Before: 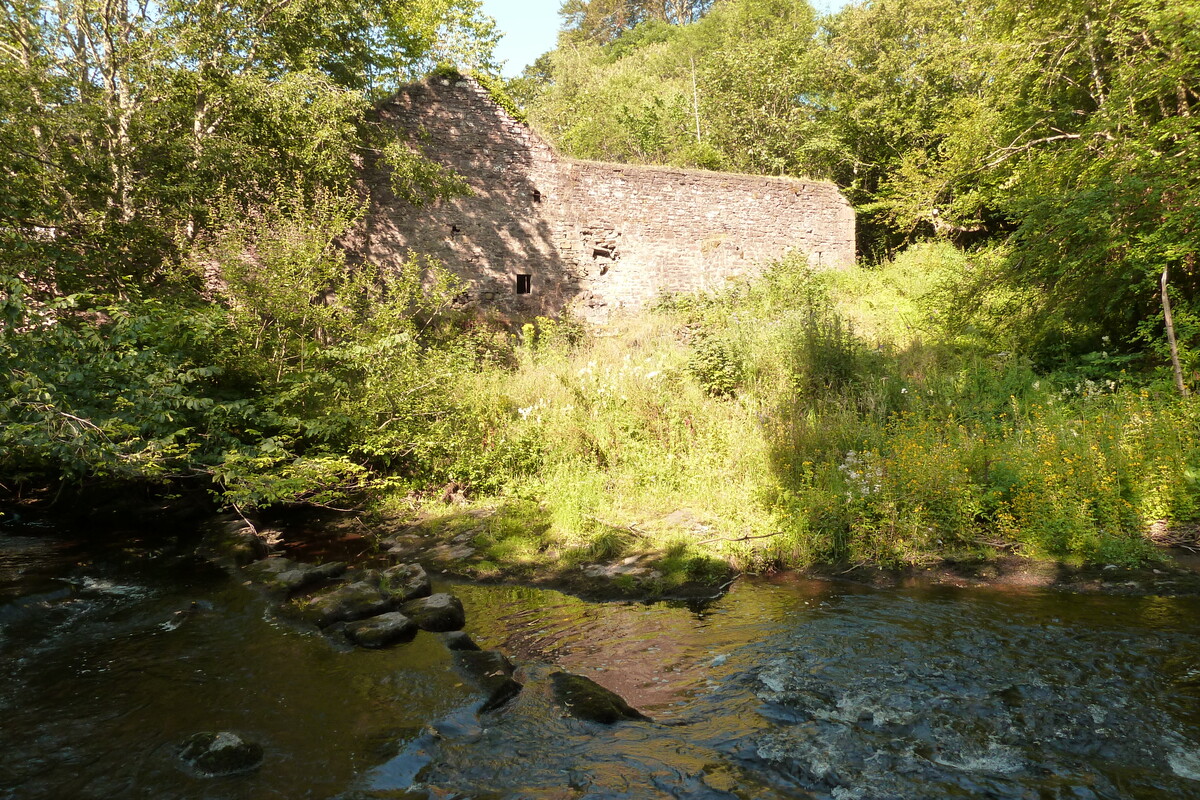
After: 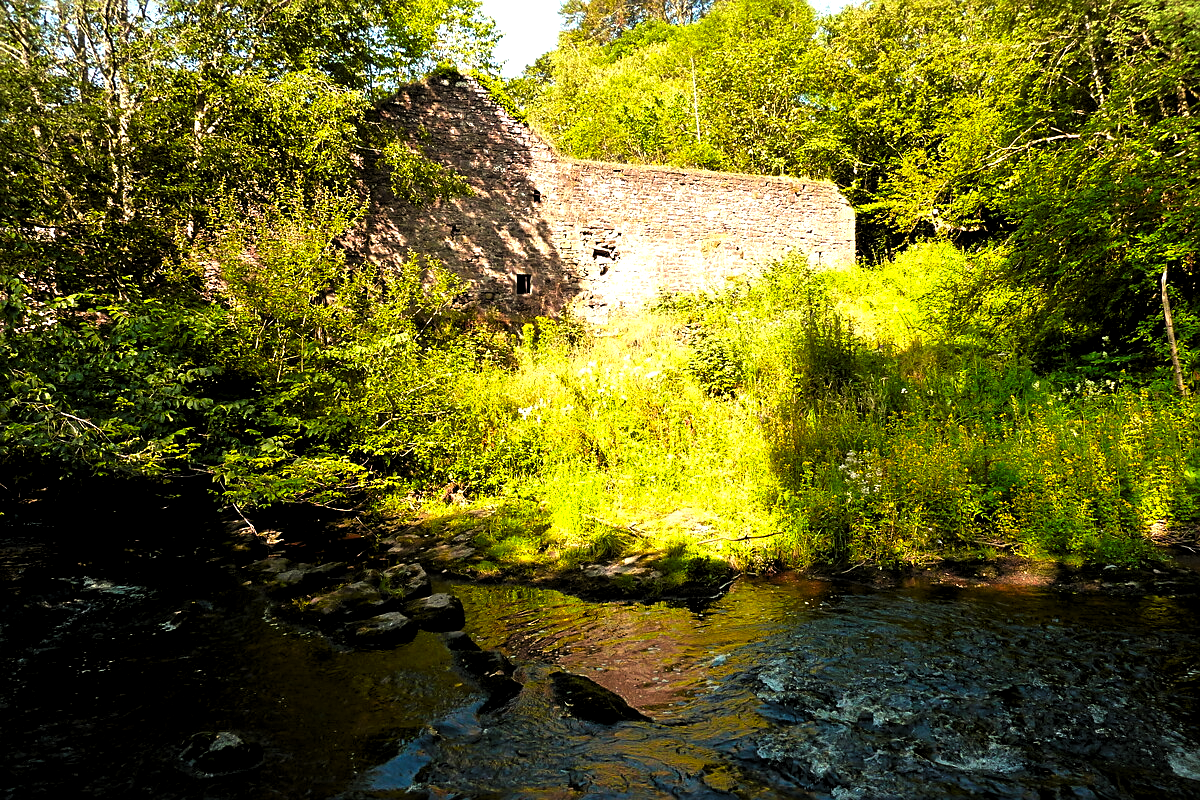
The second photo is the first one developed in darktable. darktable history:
color correction: highlights b* 0.011, saturation 1.78
vignetting: fall-off start 97.44%, fall-off radius 99.35%, width/height ratio 1.373
levels: white 99.96%, levels [0.129, 0.519, 0.867]
sharpen: on, module defaults
